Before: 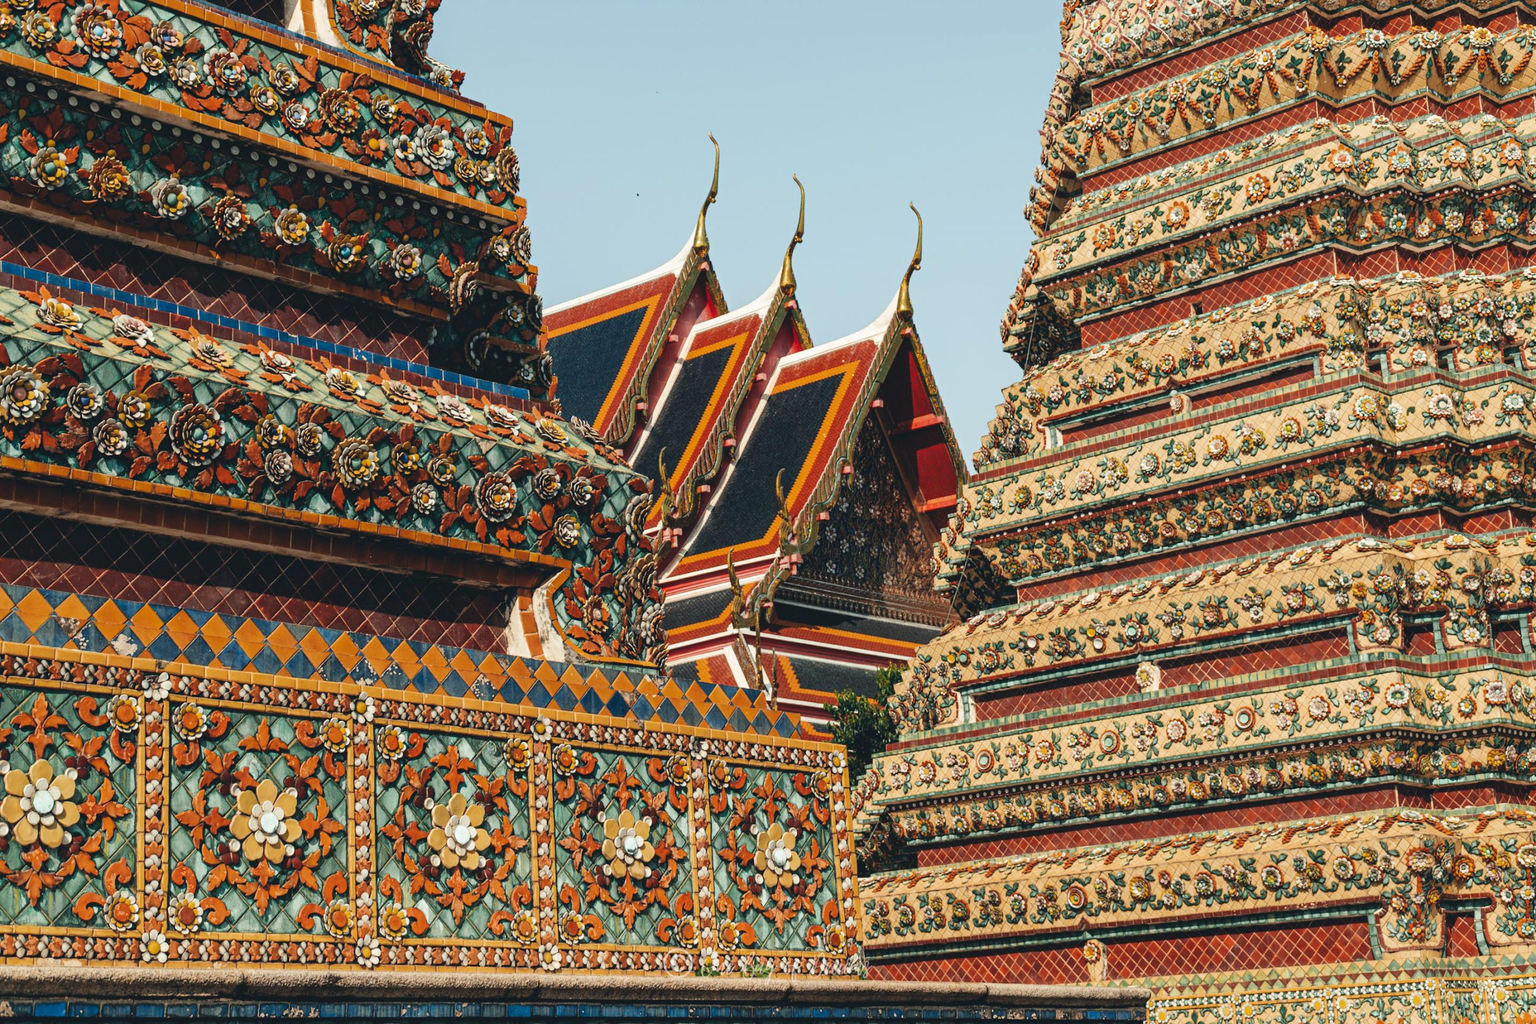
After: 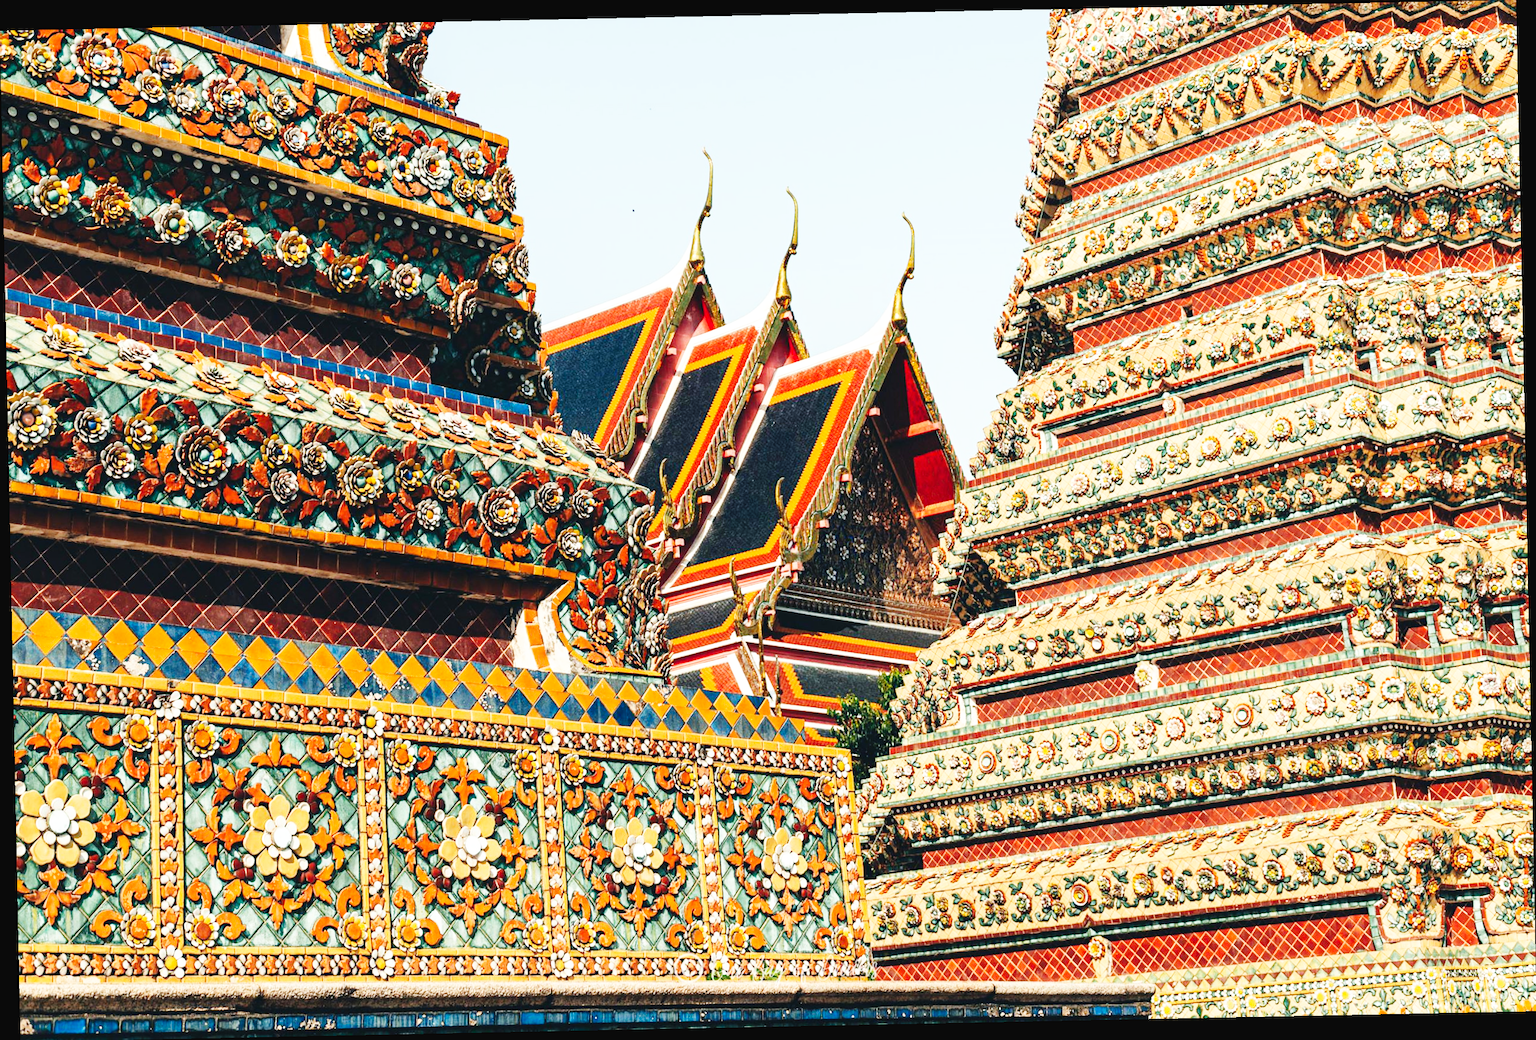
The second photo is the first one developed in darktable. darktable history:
base curve: curves: ch0 [(0, 0.003) (0.001, 0.002) (0.006, 0.004) (0.02, 0.022) (0.048, 0.086) (0.094, 0.234) (0.162, 0.431) (0.258, 0.629) (0.385, 0.8) (0.548, 0.918) (0.751, 0.988) (1, 1)], preserve colors none
rotate and perspective: rotation -1.17°, automatic cropping off
